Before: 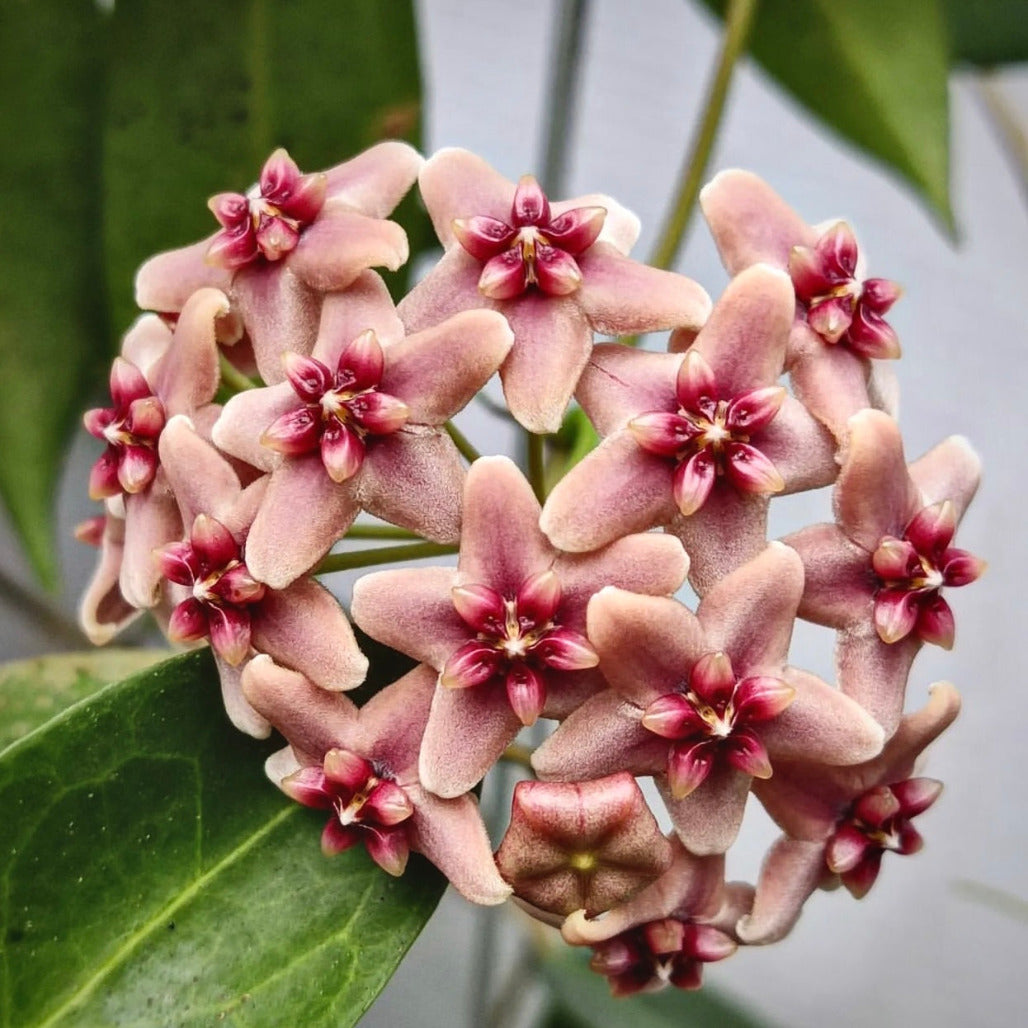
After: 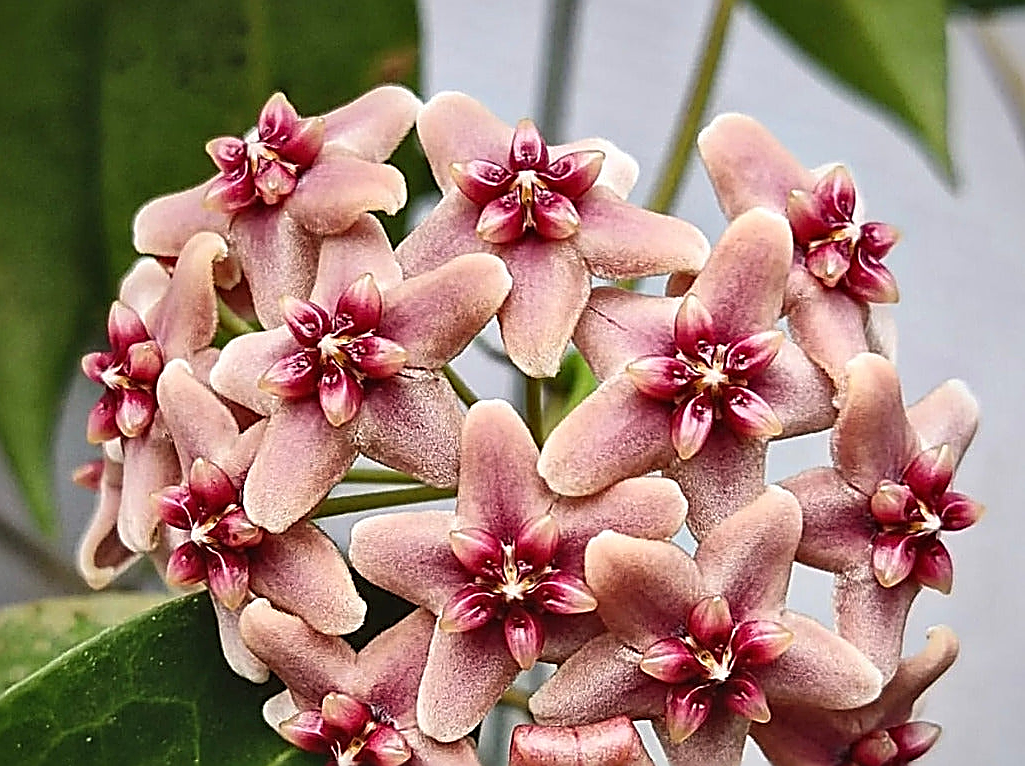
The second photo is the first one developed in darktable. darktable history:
sharpen: amount 1.999
crop: left 0.232%, top 5.535%, bottom 19.926%
